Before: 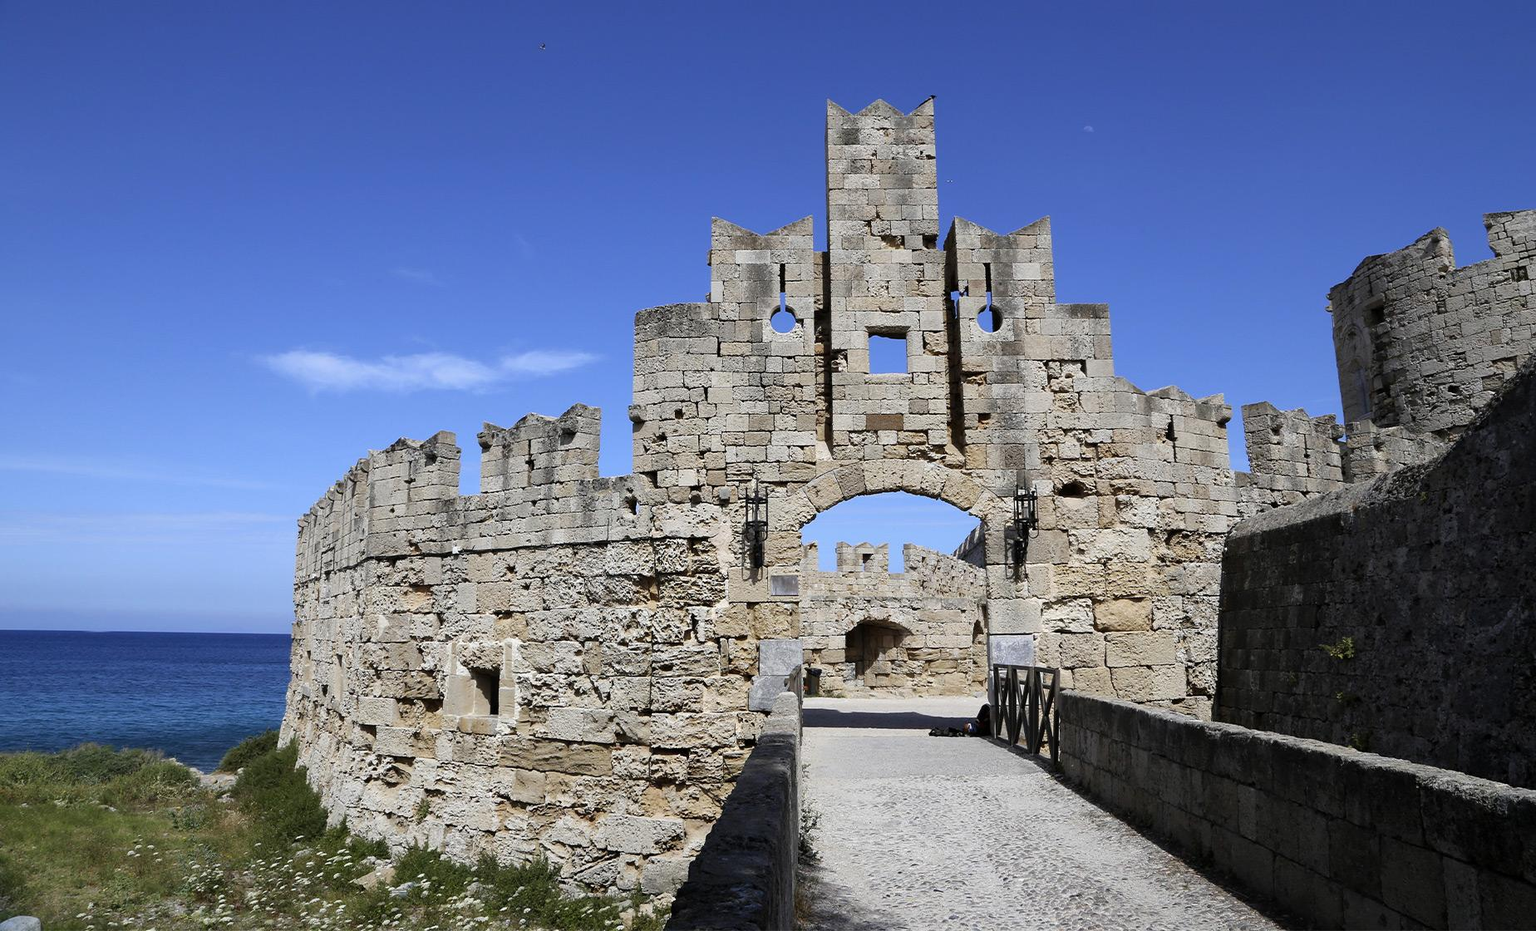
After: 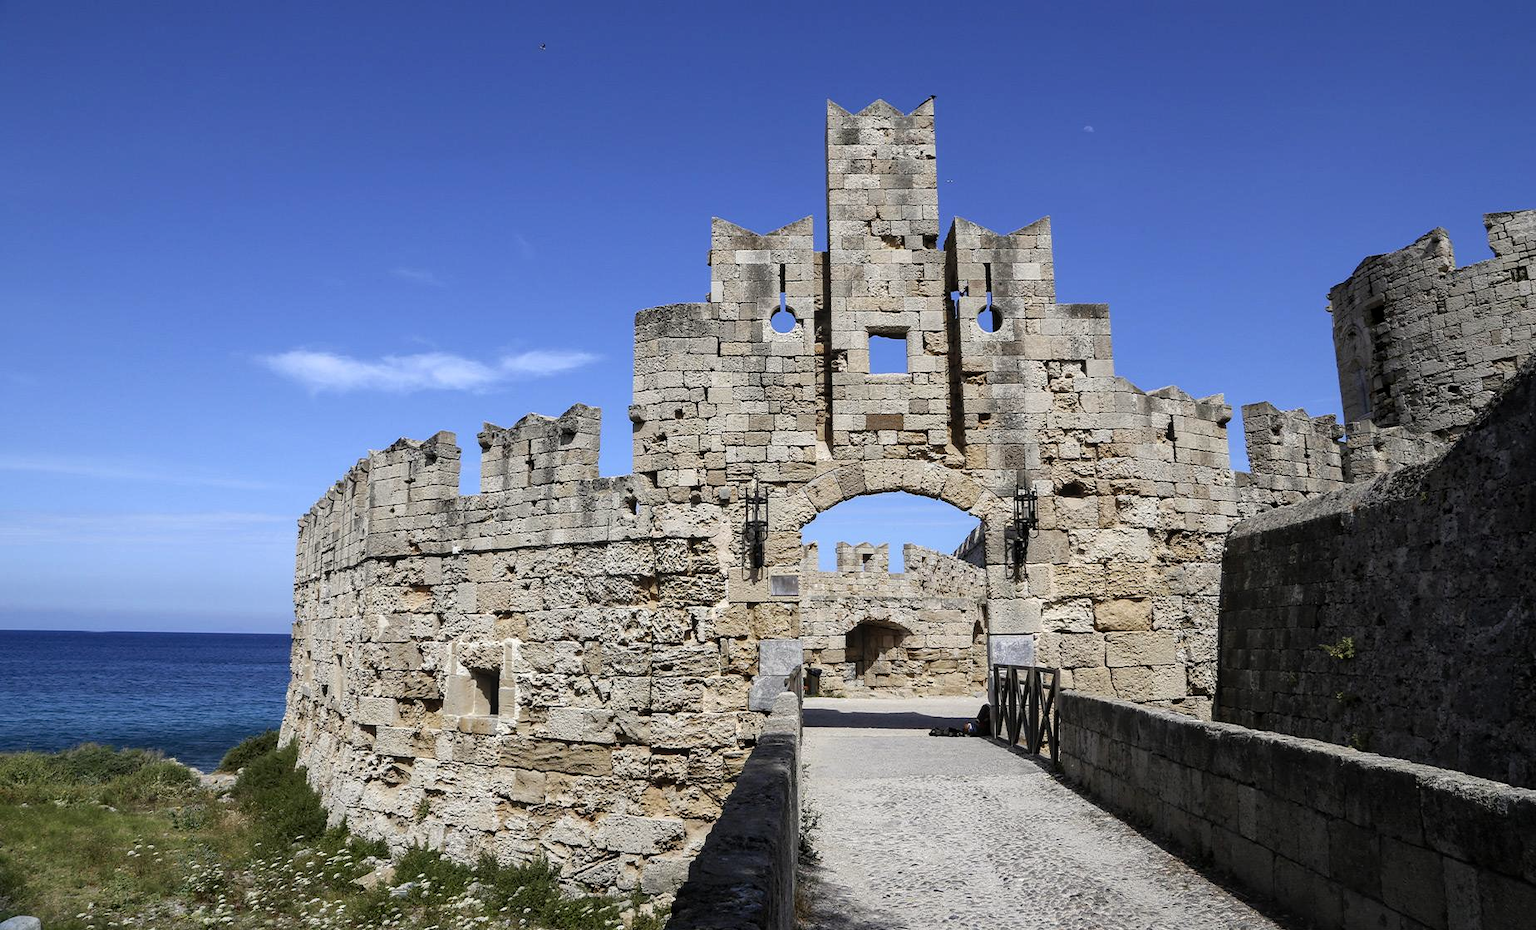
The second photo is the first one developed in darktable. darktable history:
white balance: red 1.009, blue 0.985
local contrast: on, module defaults
